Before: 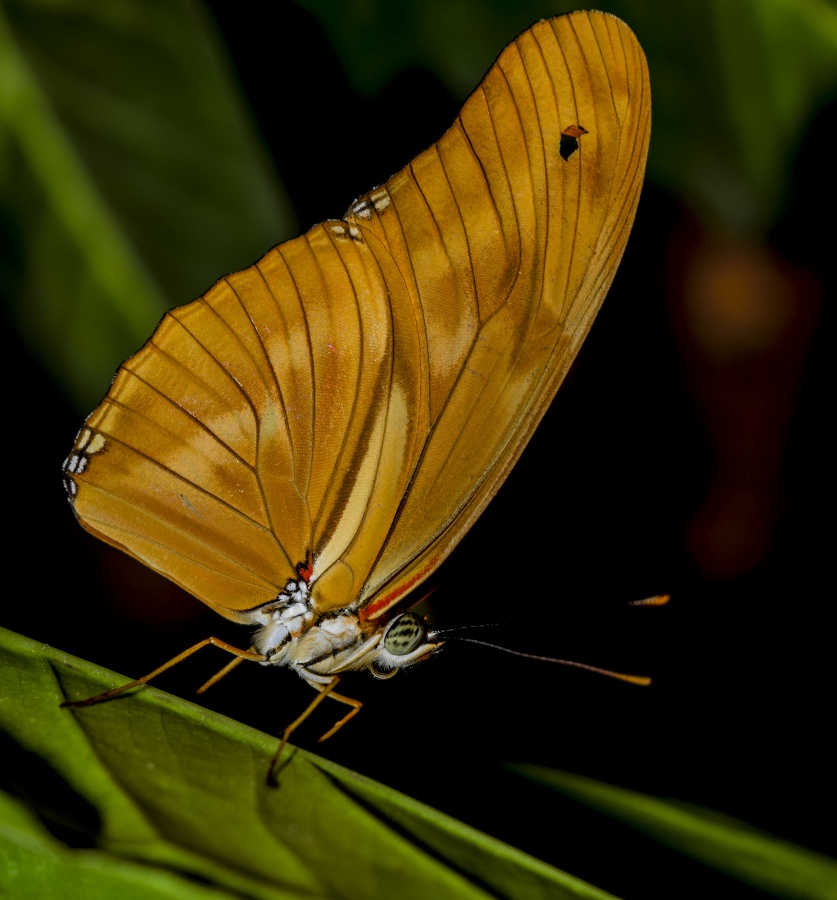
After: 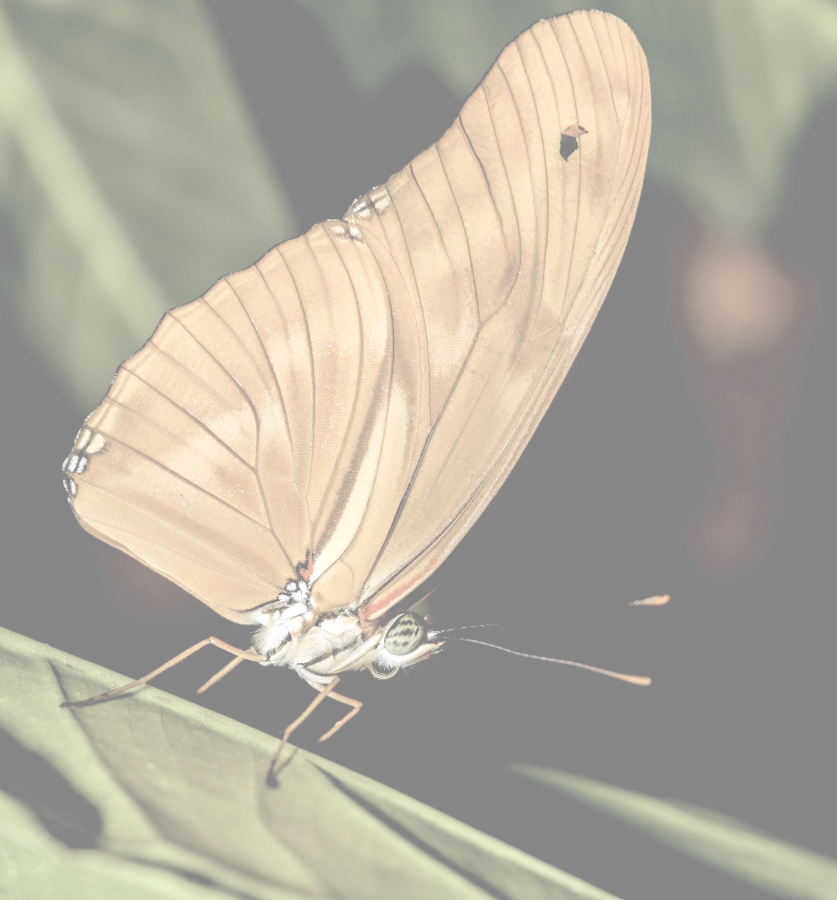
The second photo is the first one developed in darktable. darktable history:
velvia: on, module defaults
contrast brightness saturation: contrast -0.31, brightness 0.767, saturation -0.767
tone equalizer: edges refinement/feathering 500, mask exposure compensation -1.57 EV, preserve details no
levels: levels [0, 0.43, 0.859]
